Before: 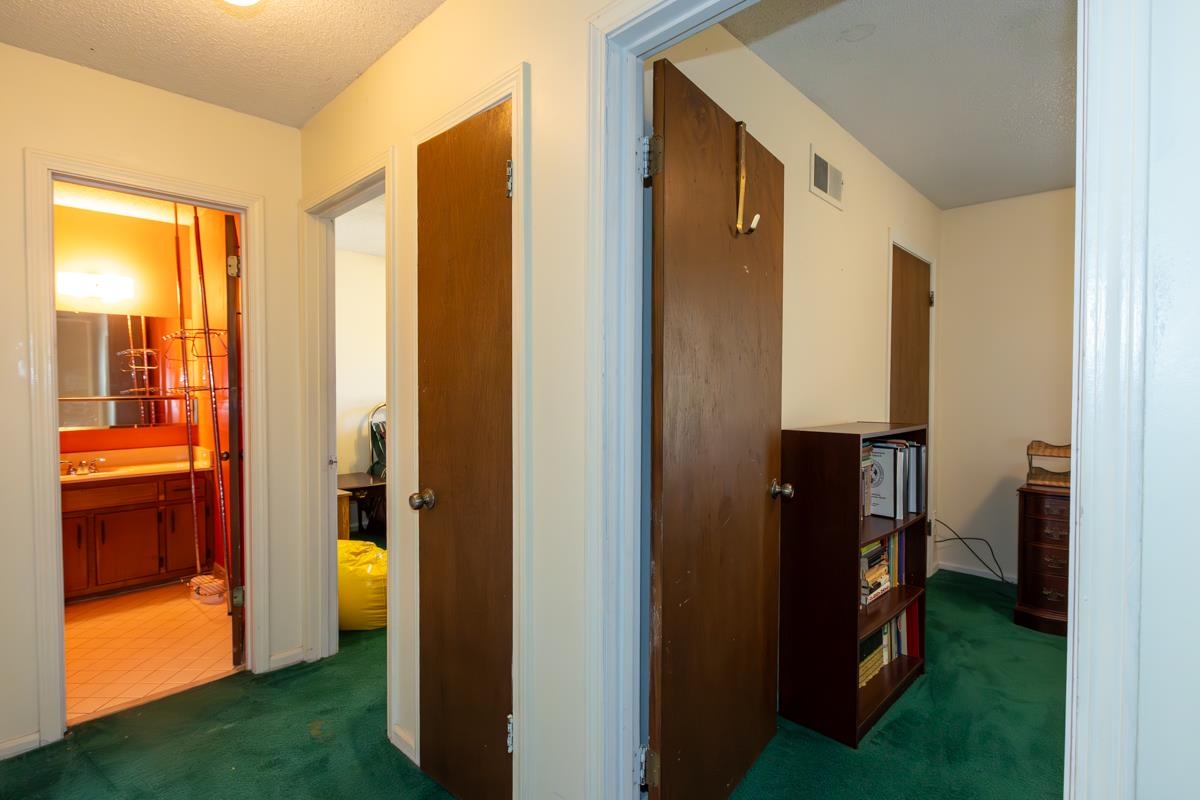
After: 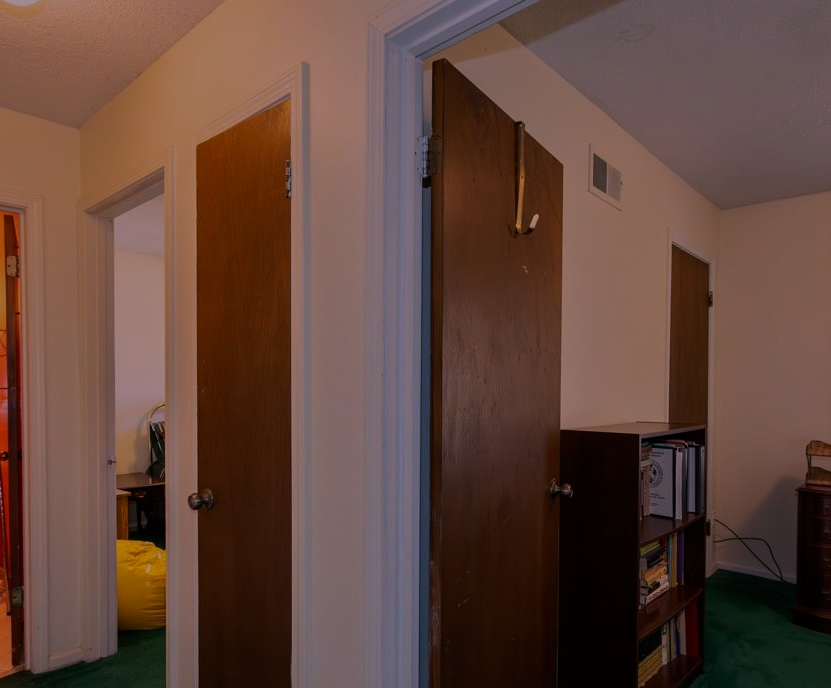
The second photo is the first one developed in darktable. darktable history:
tone equalizer: -8 EV -2 EV, -7 EV -2 EV, -6 EV -2 EV, -5 EV -2 EV, -4 EV -2 EV, -3 EV -2 EV, -2 EV -2 EV, -1 EV -1.63 EV, +0 EV -2 EV
crop: left 18.479%, right 12.2%, bottom 13.971%
white balance: red 1.188, blue 1.11
